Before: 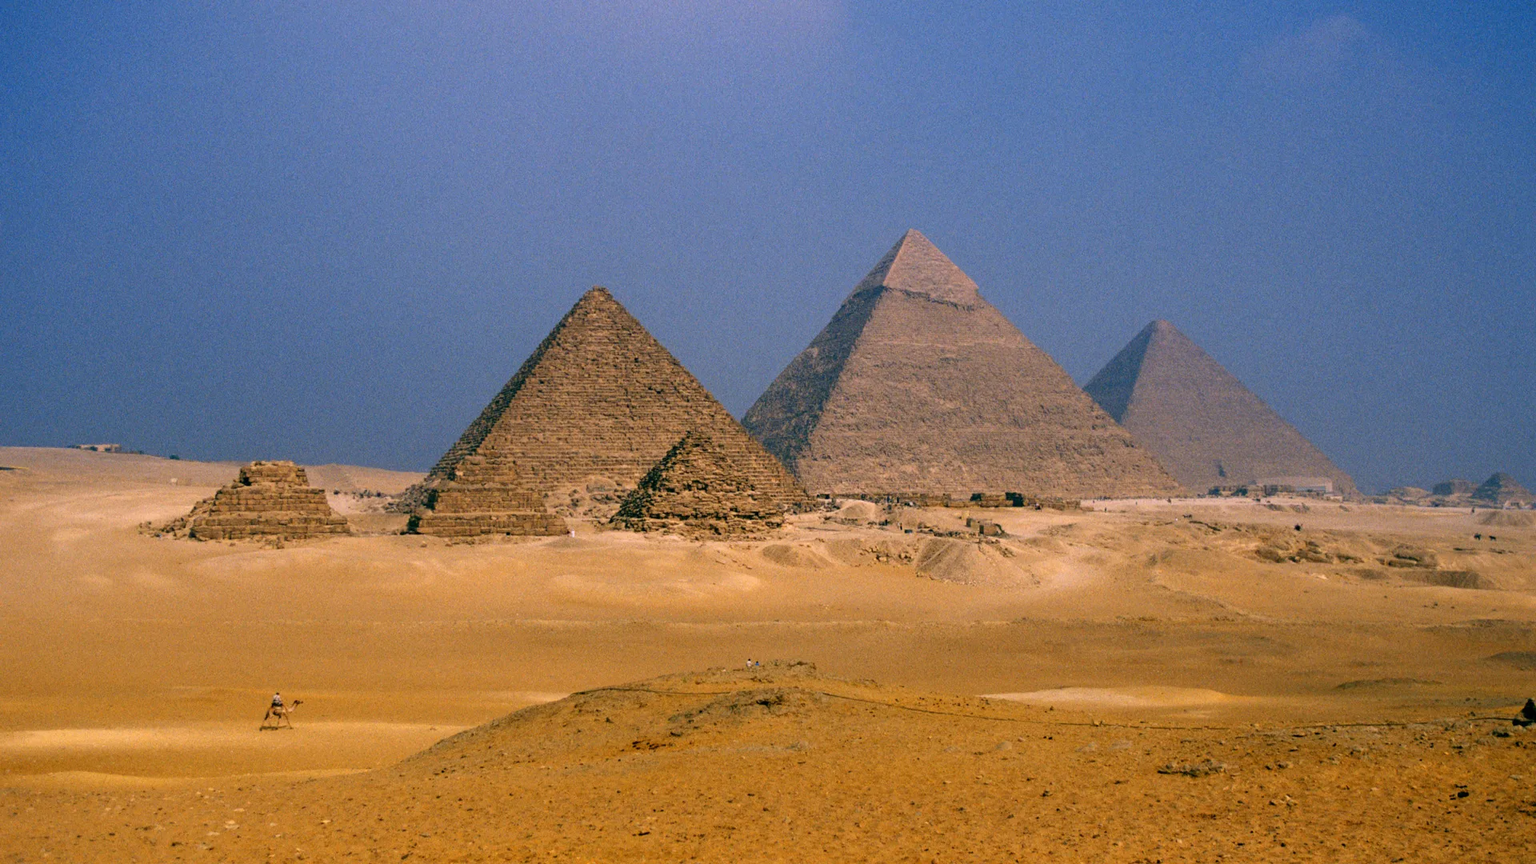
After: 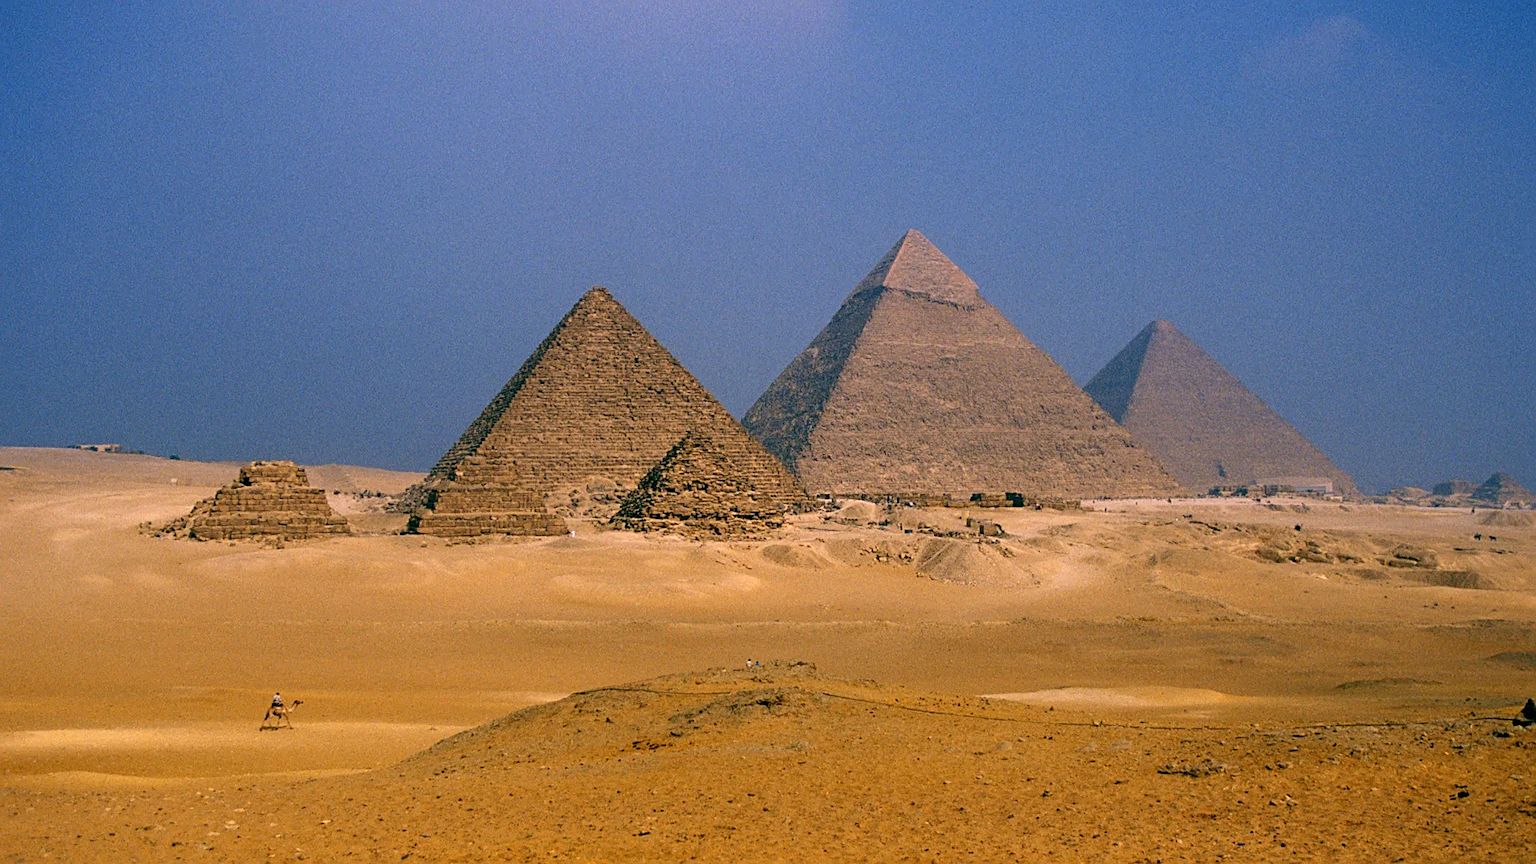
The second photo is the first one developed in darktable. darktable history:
velvia: strength 10%
sharpen: on, module defaults
